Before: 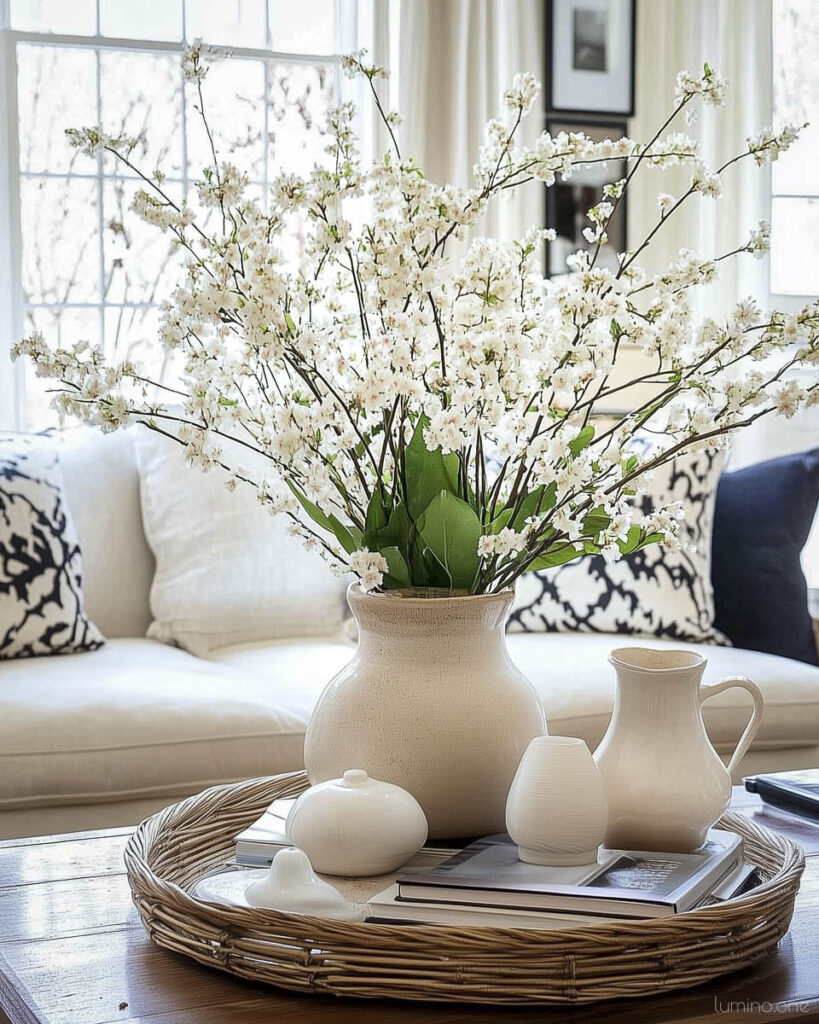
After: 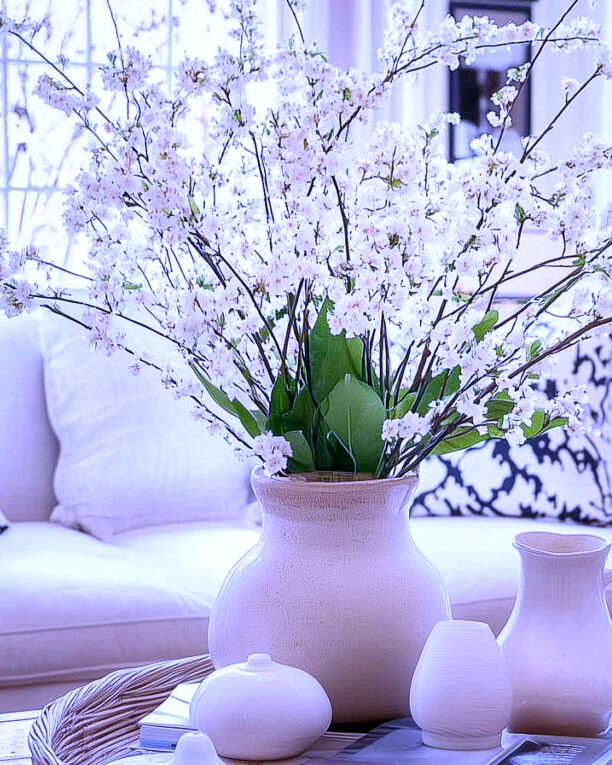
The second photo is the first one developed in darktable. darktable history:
color balance rgb: perceptual saturation grading › global saturation 20%, perceptual saturation grading › highlights -25%, perceptual saturation grading › shadows 25%
crop and rotate: left 11.831%, top 11.346%, right 13.429%, bottom 13.899%
white balance: red 0.98, blue 1.61
